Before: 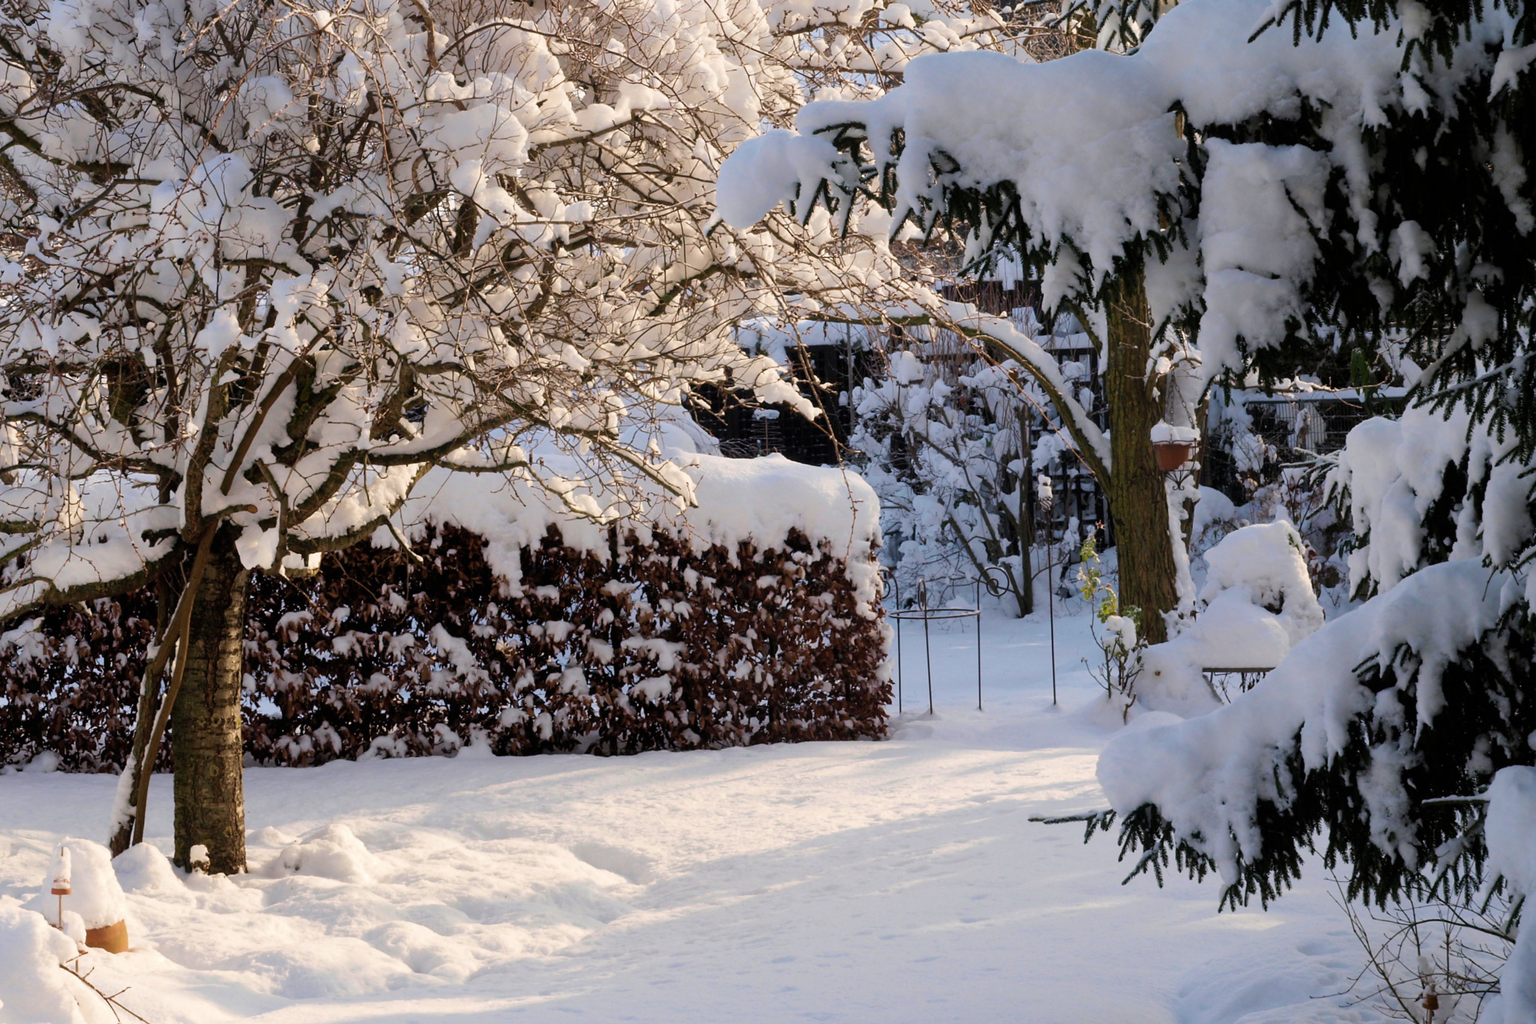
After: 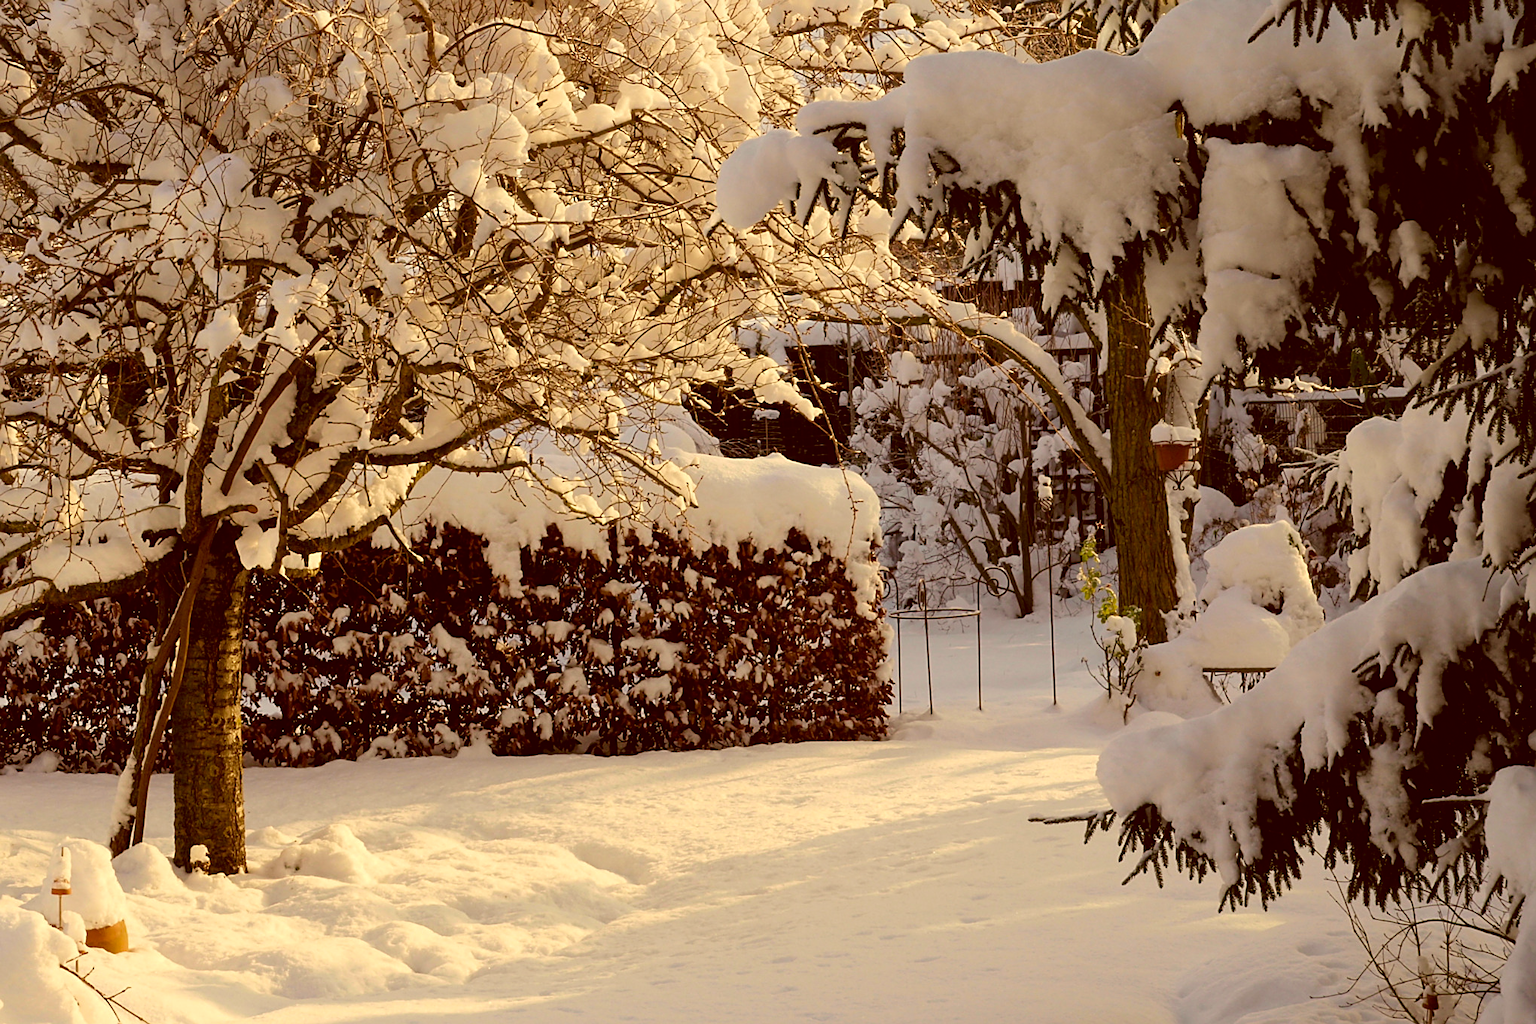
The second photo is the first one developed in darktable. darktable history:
sharpen: on, module defaults
color correction: highlights a* 1.09, highlights b* 24.98, shadows a* 15.87, shadows b* 24.83
